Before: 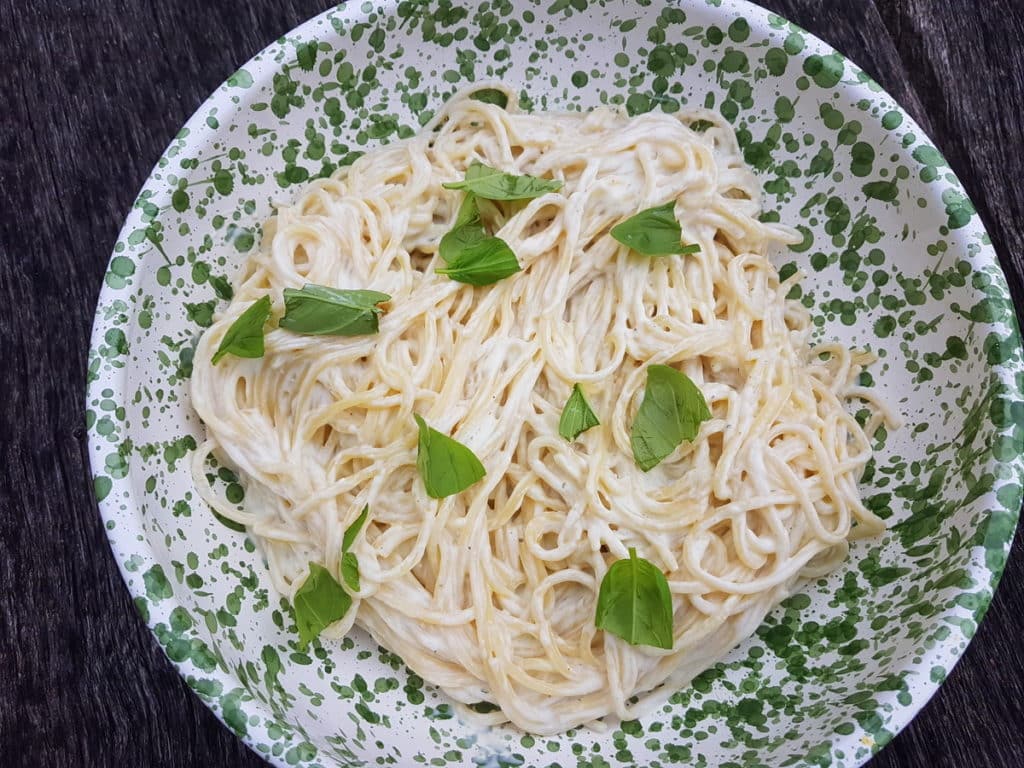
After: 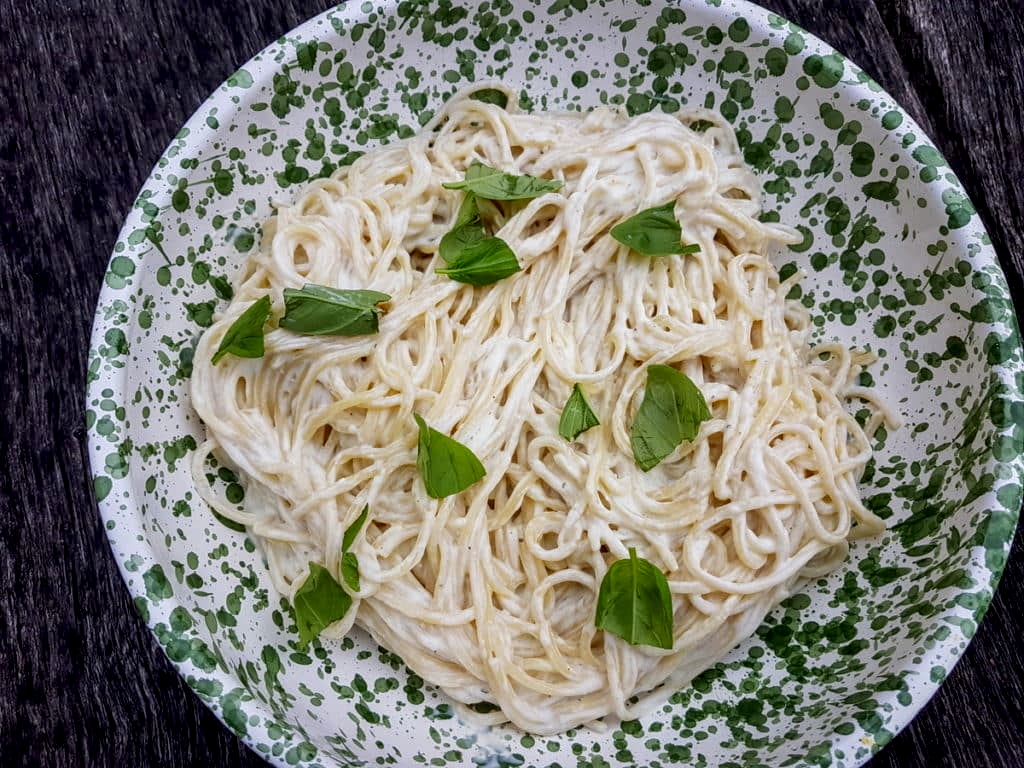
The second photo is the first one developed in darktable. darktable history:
local contrast: detail 150%
exposure: black level correction 0.006, exposure -0.223 EV, compensate highlight preservation false
